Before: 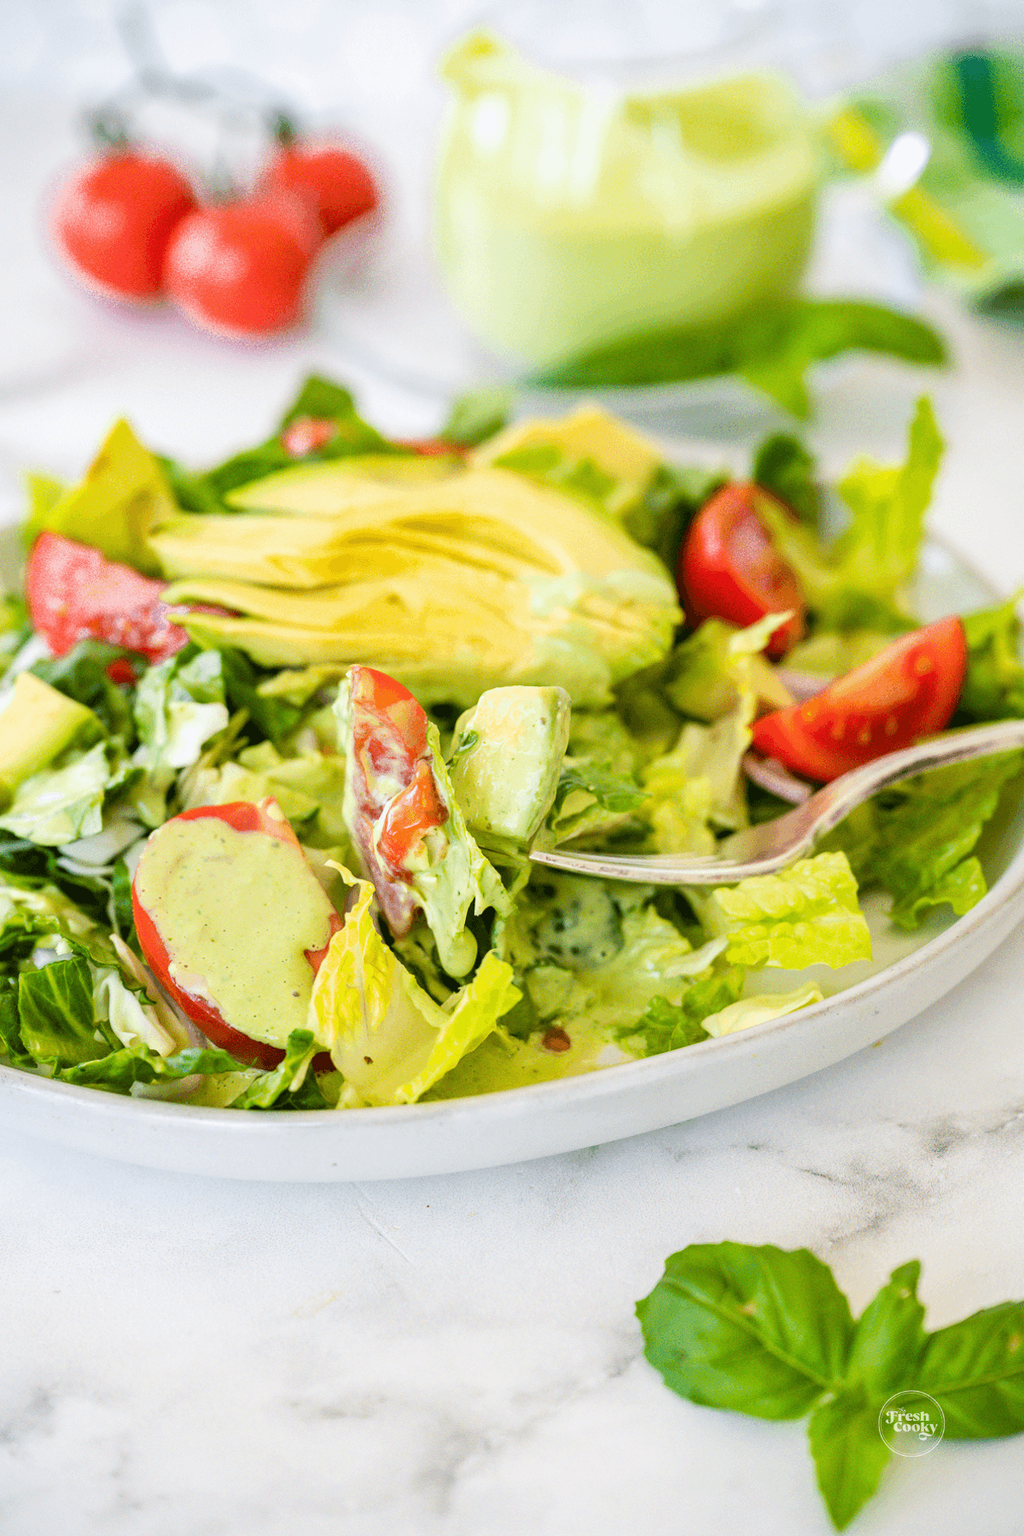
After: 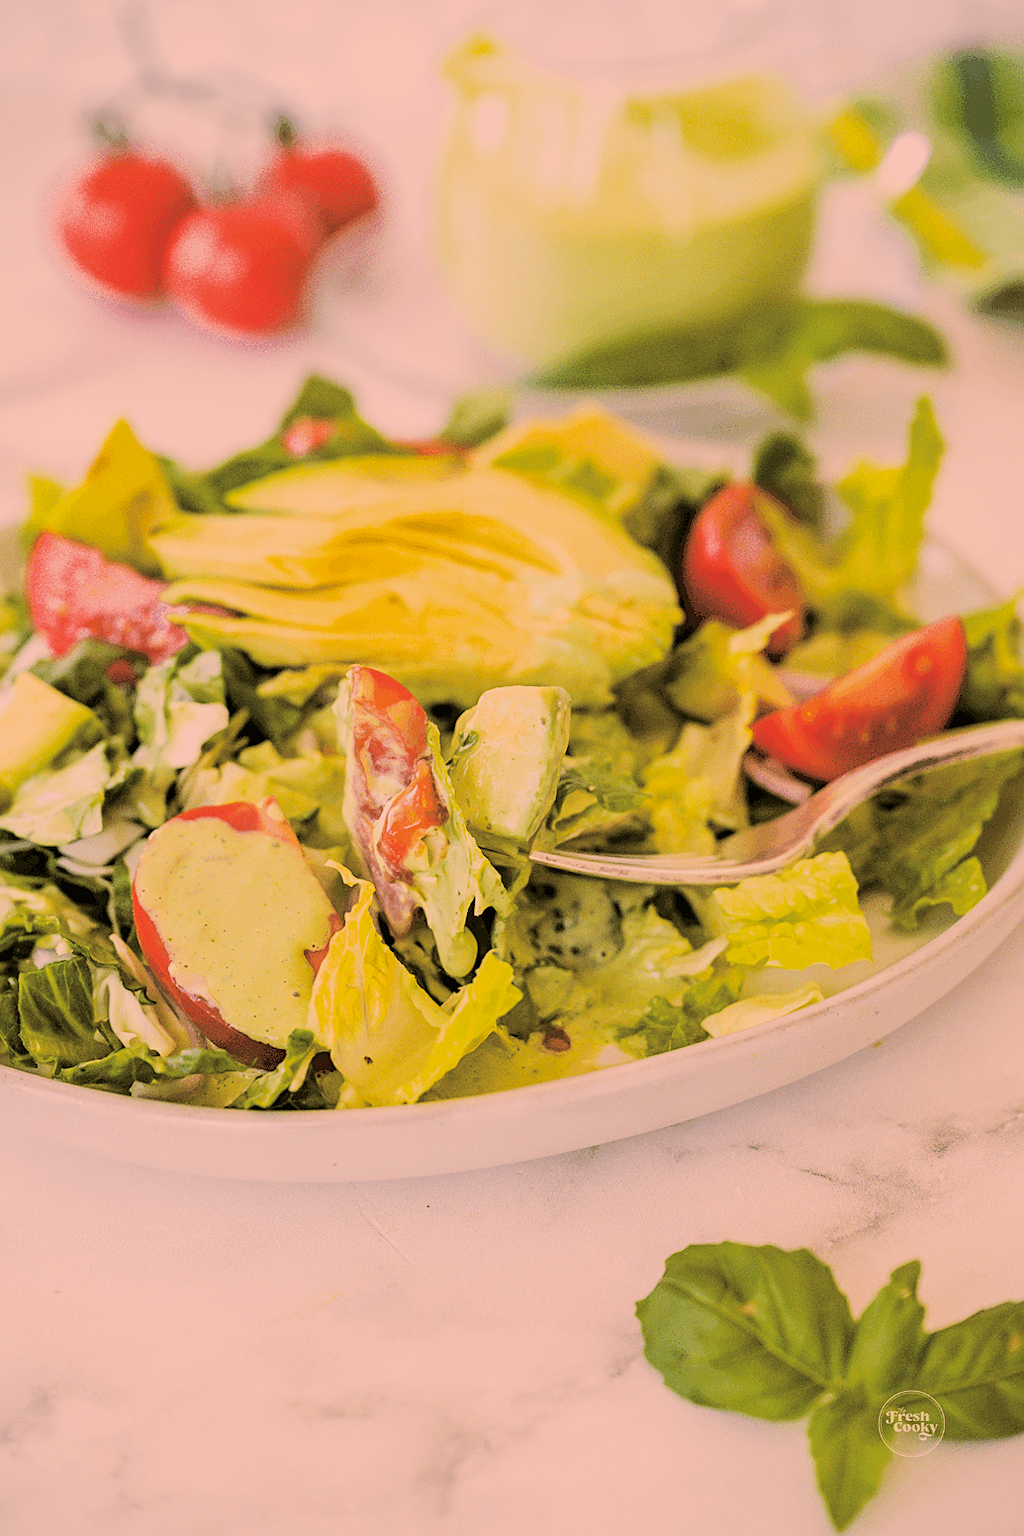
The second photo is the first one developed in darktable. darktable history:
filmic rgb: black relative exposure -7.65 EV, white relative exposure 4.56 EV, hardness 3.61
split-toning: shadows › hue 32.4°, shadows › saturation 0.51, highlights › hue 180°, highlights › saturation 0, balance -60.17, compress 55.19%
sharpen: on, module defaults
color correction: highlights a* 21.16, highlights b* 19.61
